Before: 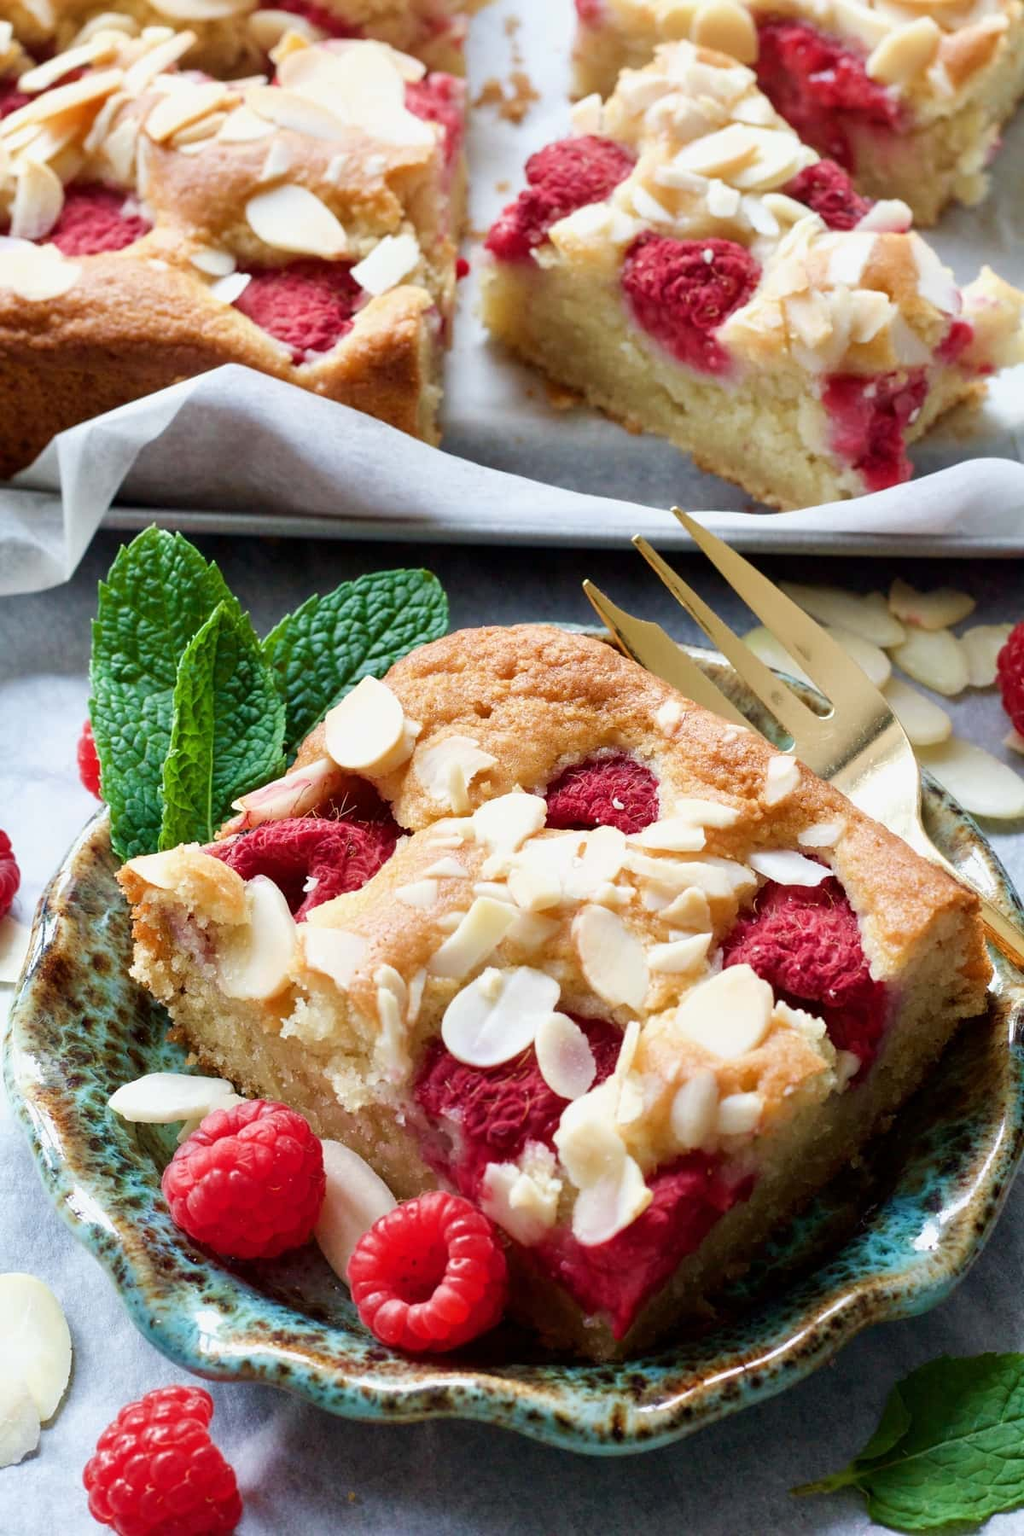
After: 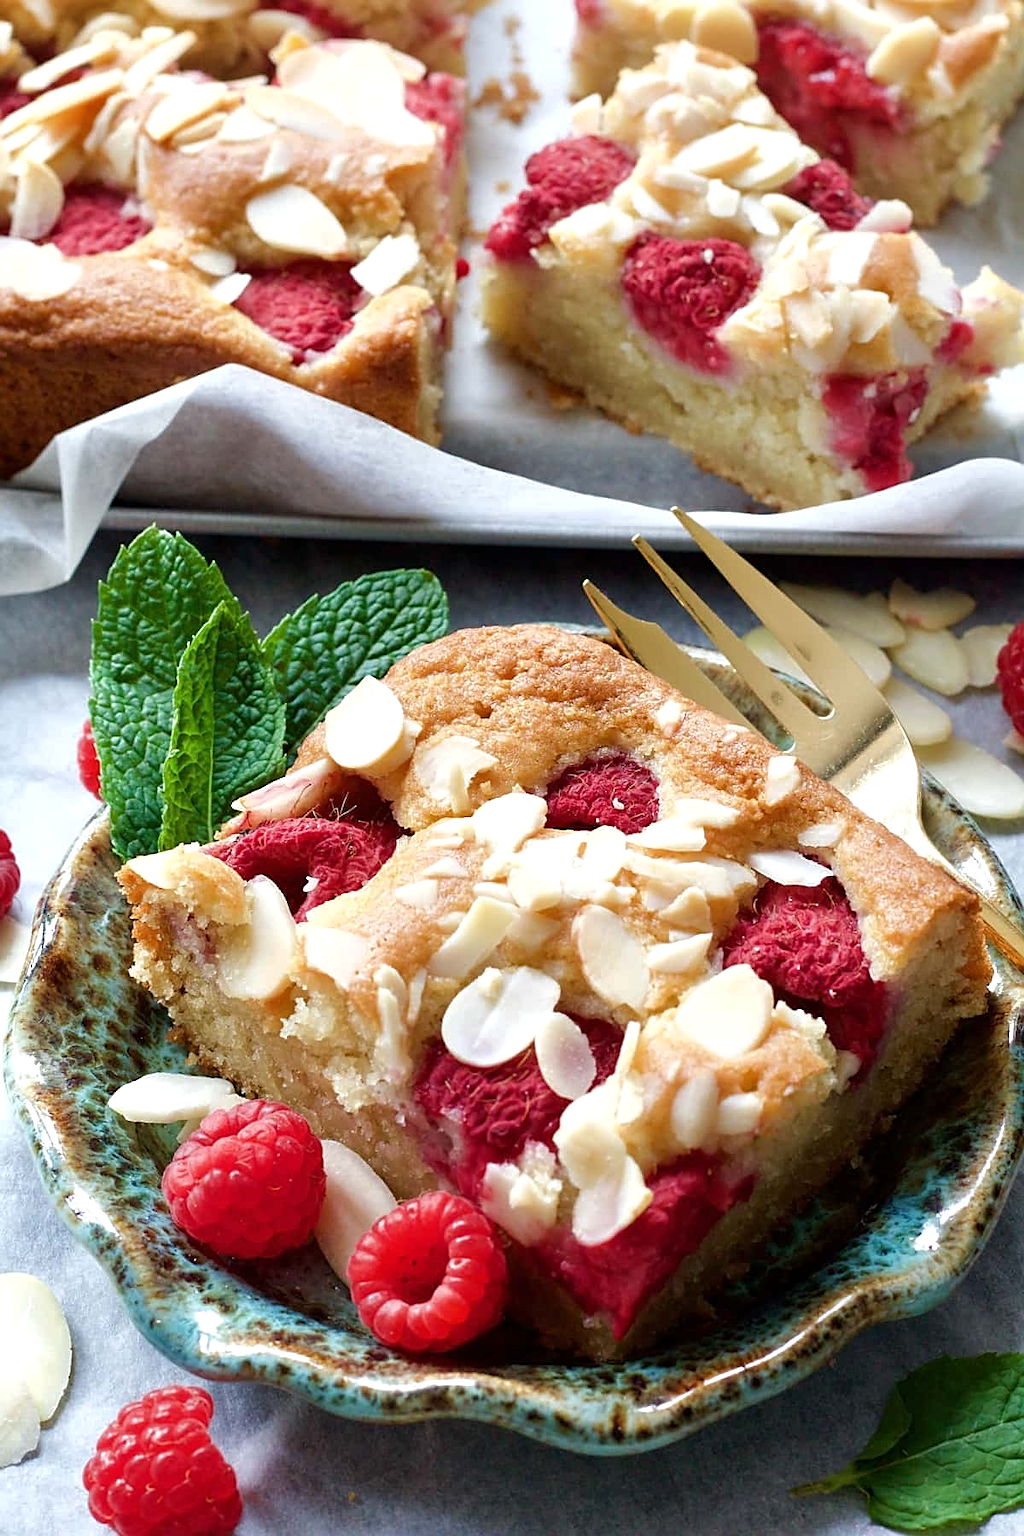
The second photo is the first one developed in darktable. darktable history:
exposure: exposure 0.217 EV, compensate highlight preservation false
sharpen: on, module defaults
base curve: curves: ch0 [(0, 0) (0.74, 0.67) (1, 1)]
